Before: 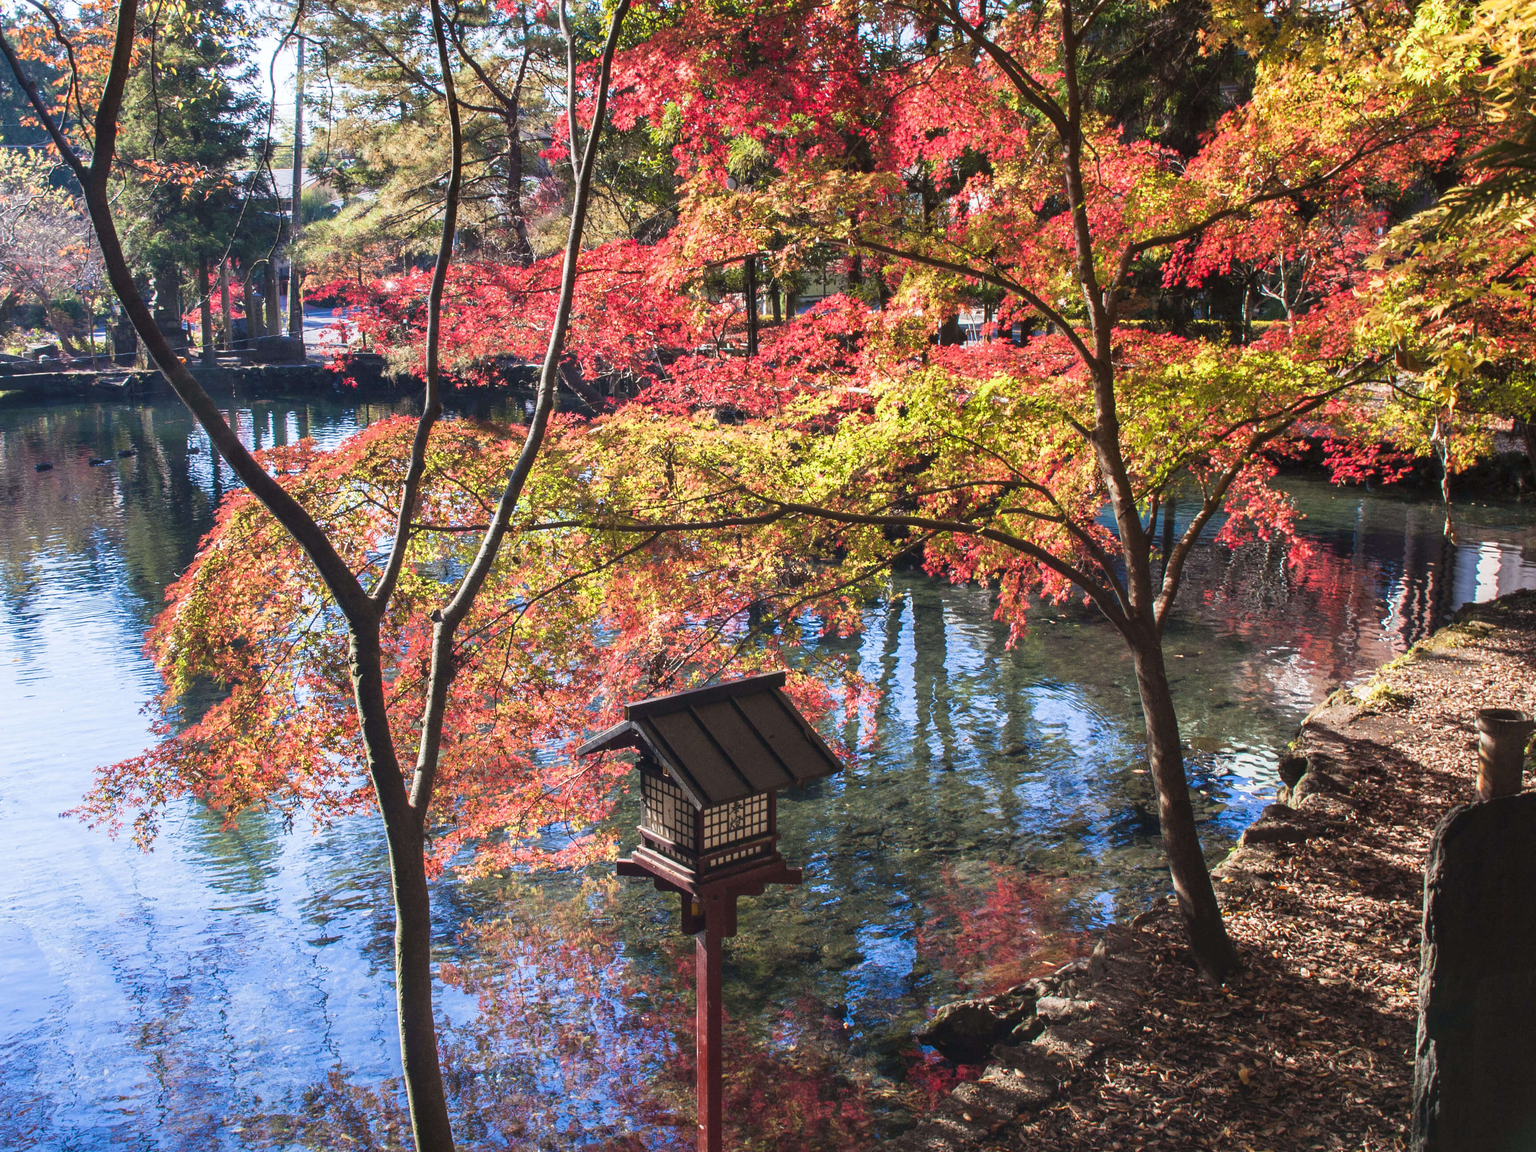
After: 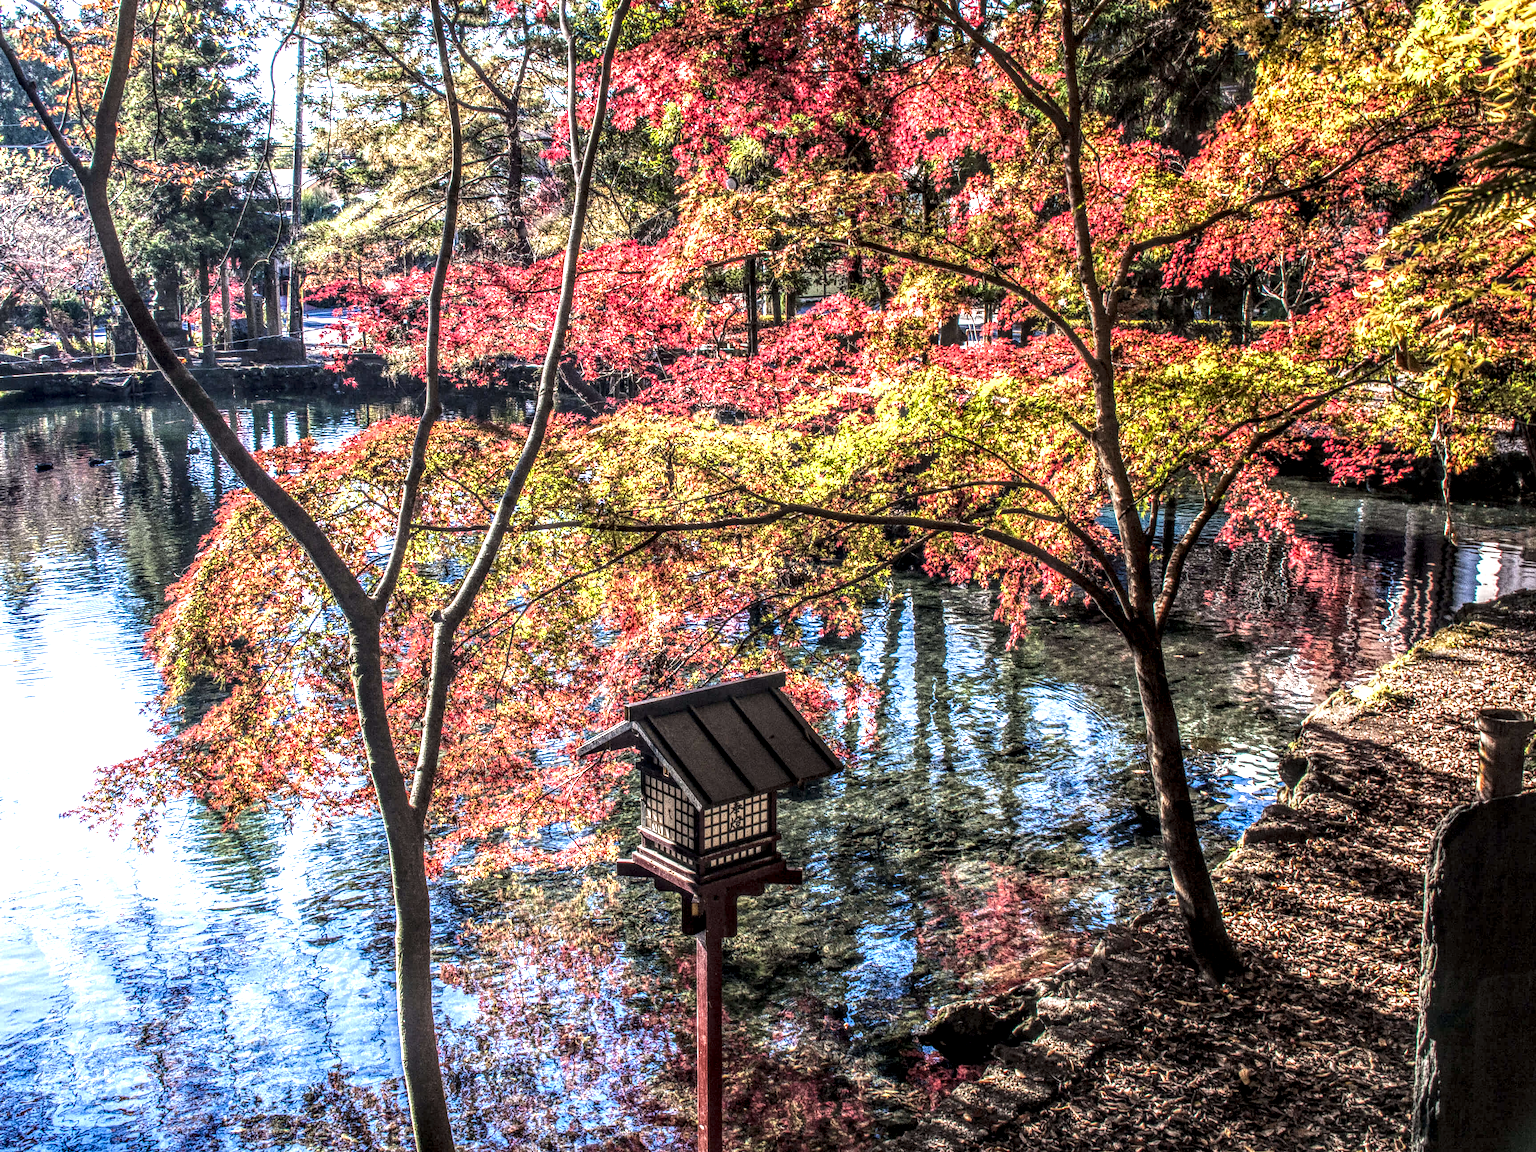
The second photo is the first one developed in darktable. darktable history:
local contrast: highlights 0%, shadows 0%, detail 300%, midtone range 0.3
tone equalizer: -8 EV -0.75 EV, -7 EV -0.7 EV, -6 EV -0.6 EV, -5 EV -0.4 EV, -3 EV 0.4 EV, -2 EV 0.6 EV, -1 EV 0.7 EV, +0 EV 0.75 EV, edges refinement/feathering 500, mask exposure compensation -1.57 EV, preserve details no
